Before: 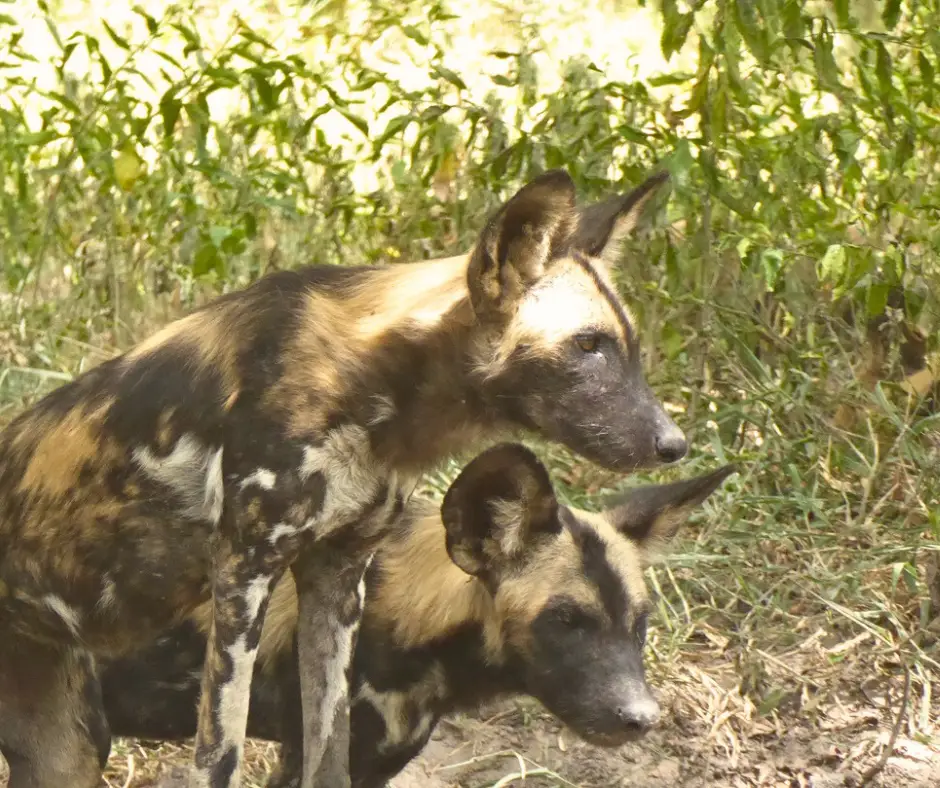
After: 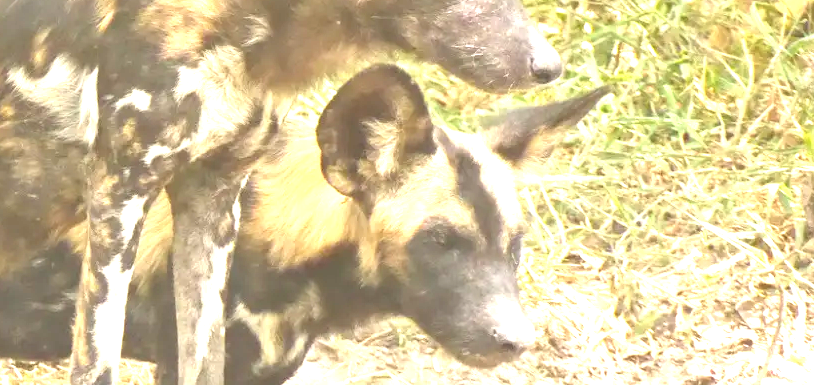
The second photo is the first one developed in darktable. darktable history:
exposure: black level correction 0, exposure 1.9 EV, compensate highlight preservation false
contrast brightness saturation: brightness 0.15
crop and rotate: left 13.306%, top 48.129%, bottom 2.928%
base curve: curves: ch0 [(0, 0) (0.303, 0.277) (1, 1)]
